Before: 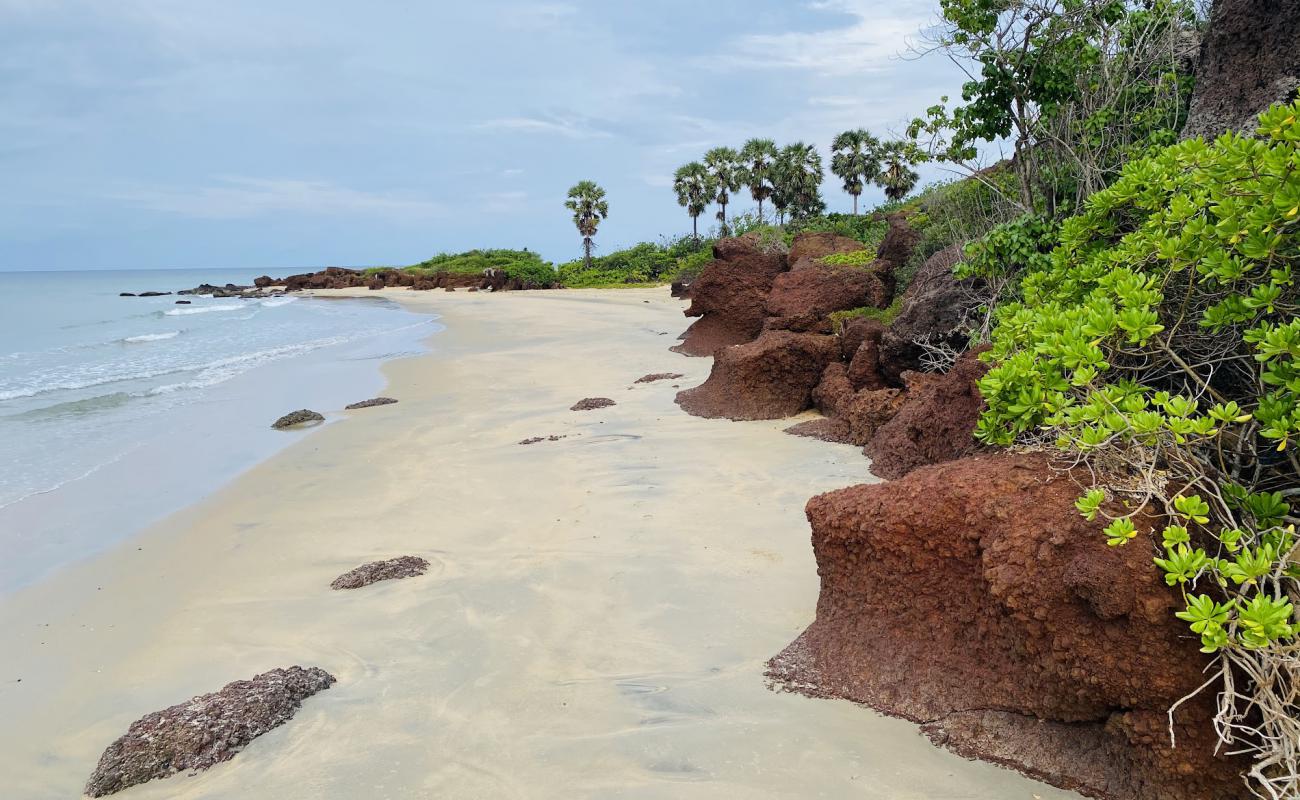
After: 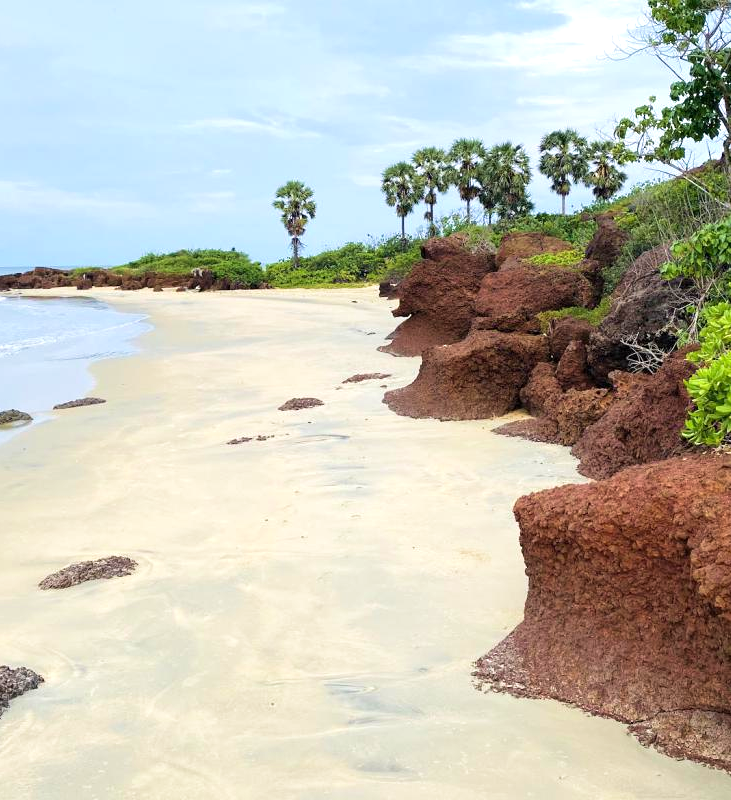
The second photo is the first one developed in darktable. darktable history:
exposure: black level correction 0.001, exposure 0.5 EV, compensate exposure bias true, compensate highlight preservation false
crop and rotate: left 22.516%, right 21.234%
velvia: on, module defaults
